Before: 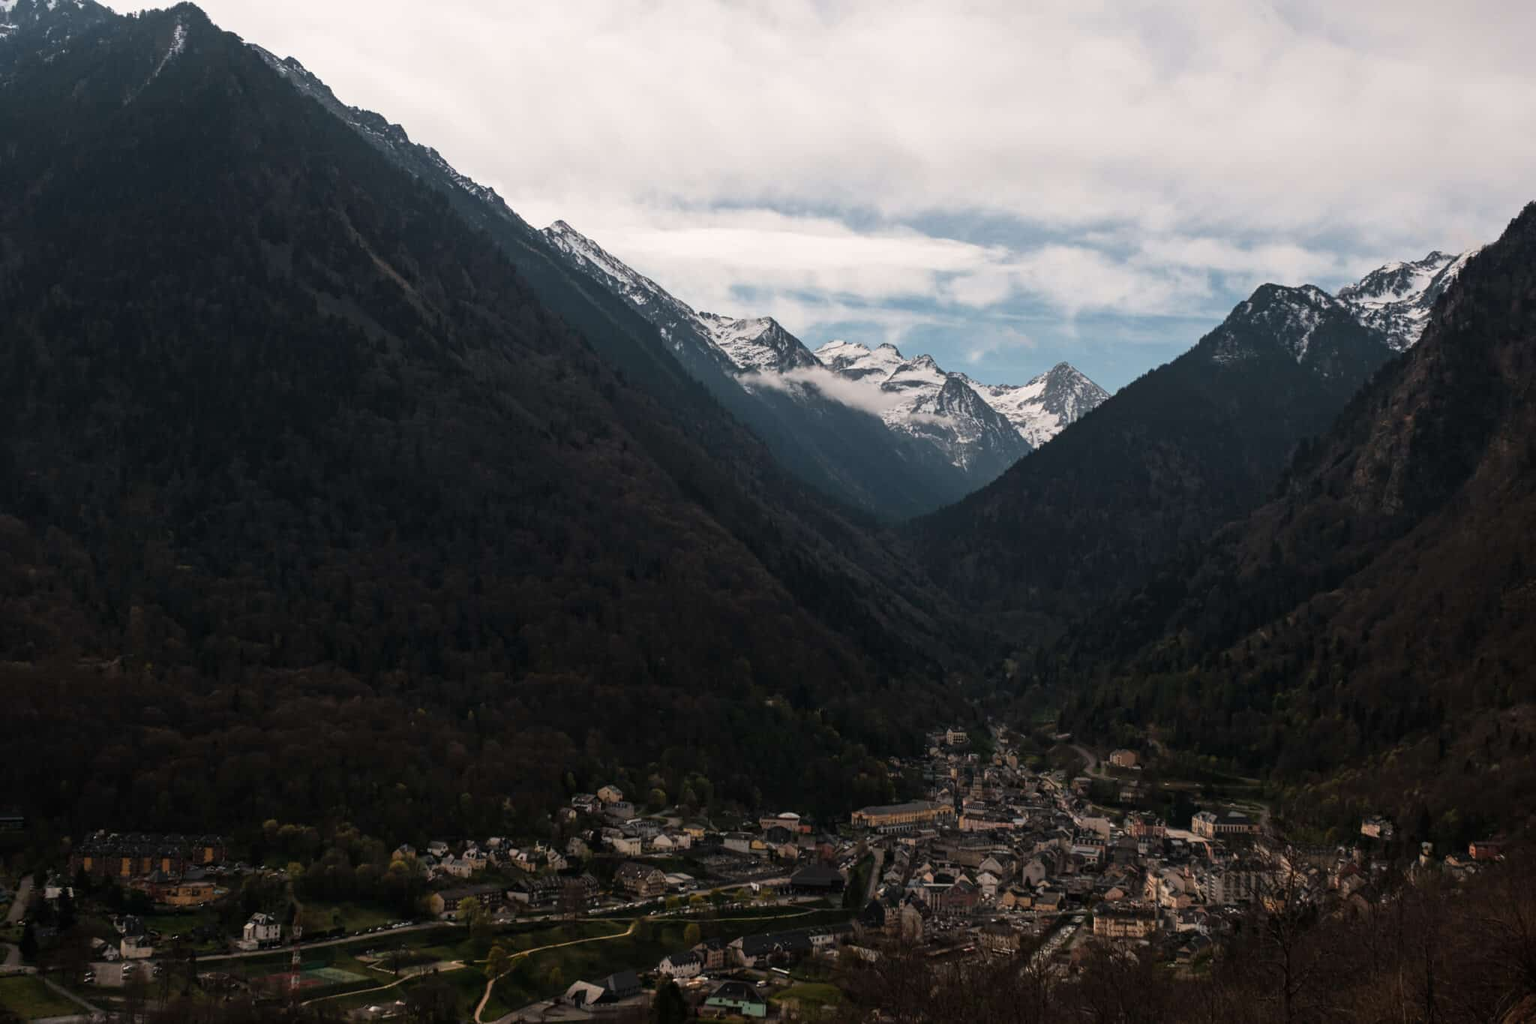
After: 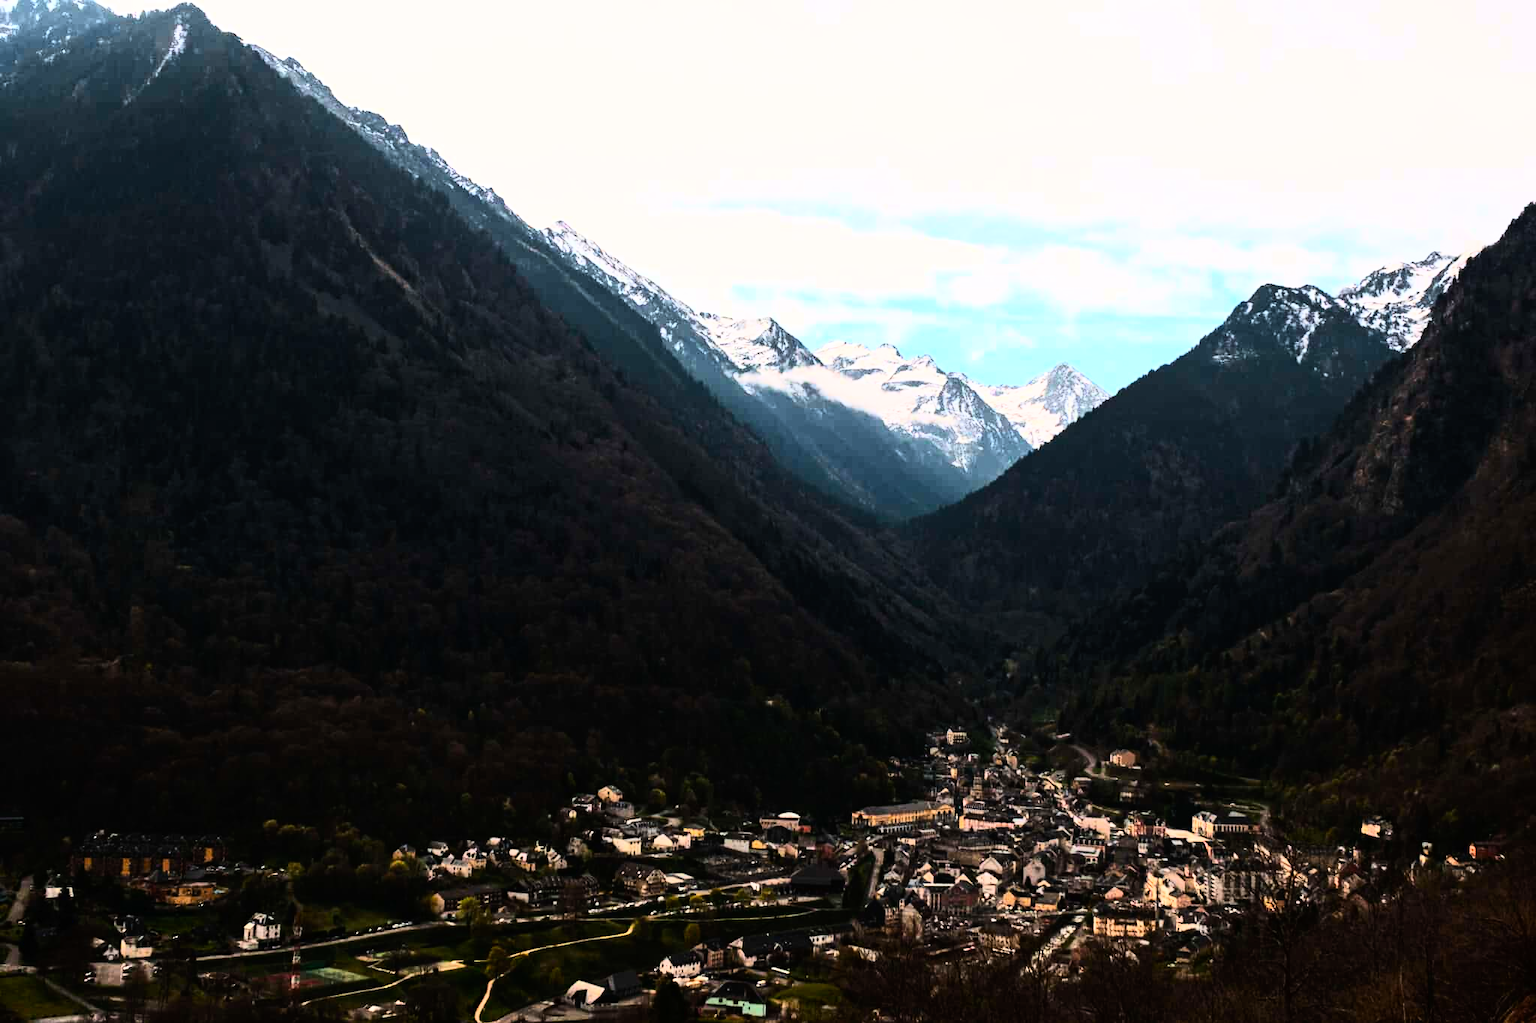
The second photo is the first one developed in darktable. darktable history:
contrast brightness saturation: contrast 0.225, brightness 0.104, saturation 0.288
exposure: black level correction 0.001, exposure -0.123 EV, compensate highlight preservation false
color balance rgb: perceptual saturation grading › global saturation 0.324%, perceptual brilliance grading › mid-tones 11.034%, perceptual brilliance grading › shadows 14.738%, global vibrance 26.045%, contrast 6.407%
base curve: curves: ch0 [(0, 0) (0.007, 0.004) (0.027, 0.03) (0.046, 0.07) (0.207, 0.54) (0.442, 0.872) (0.673, 0.972) (1, 1)]
